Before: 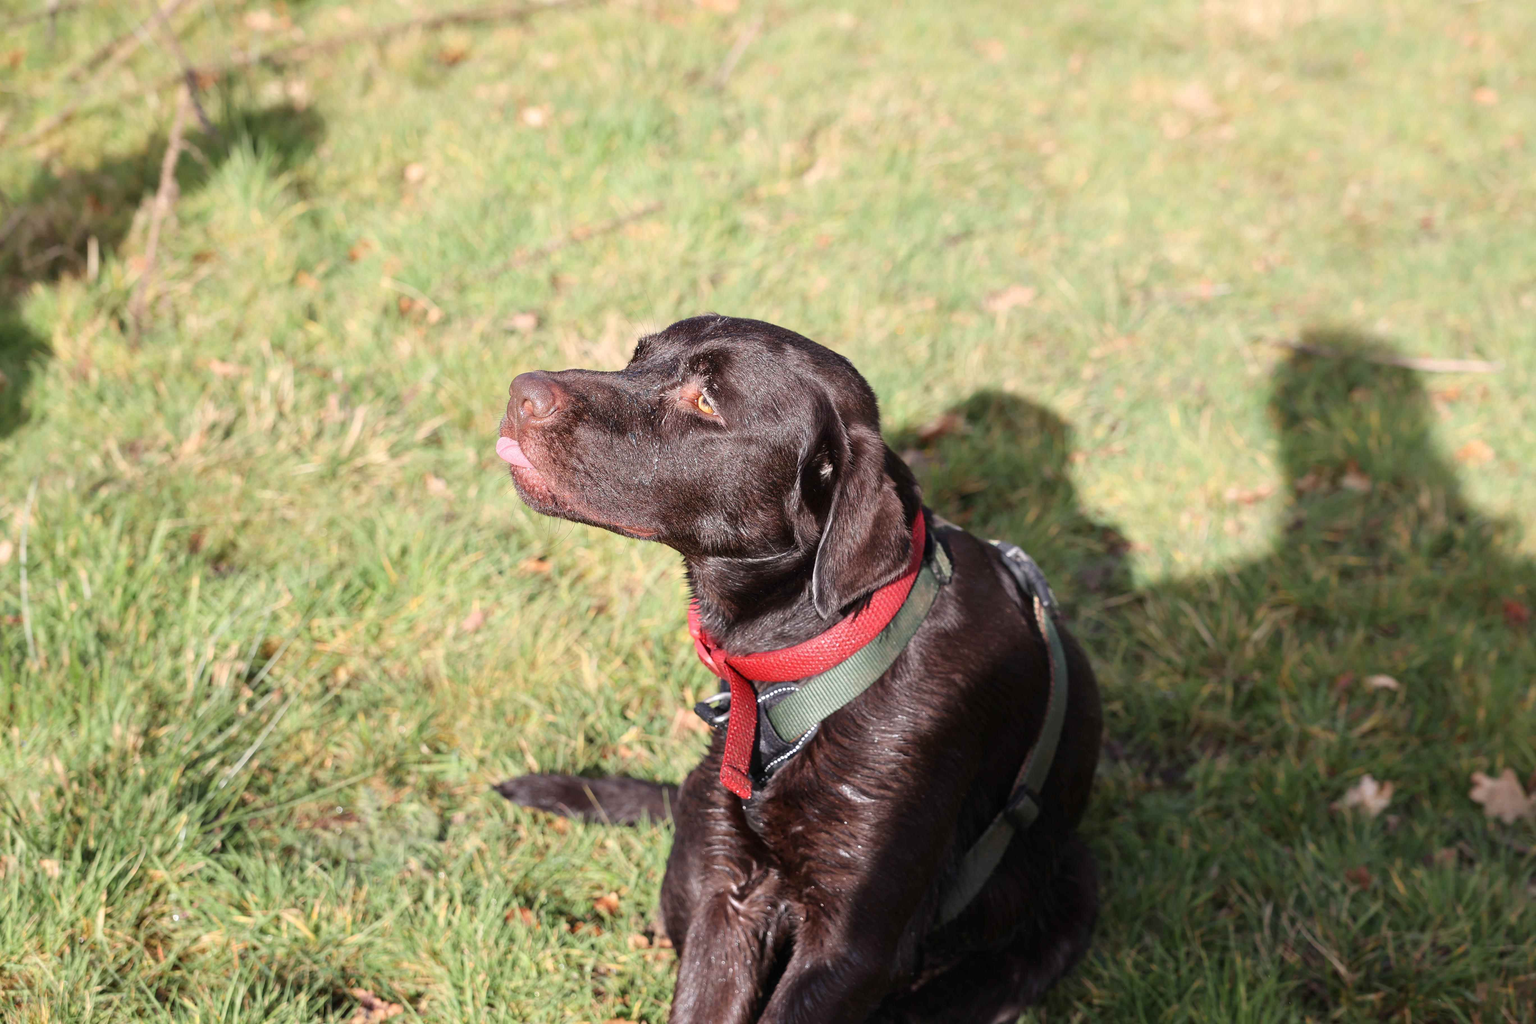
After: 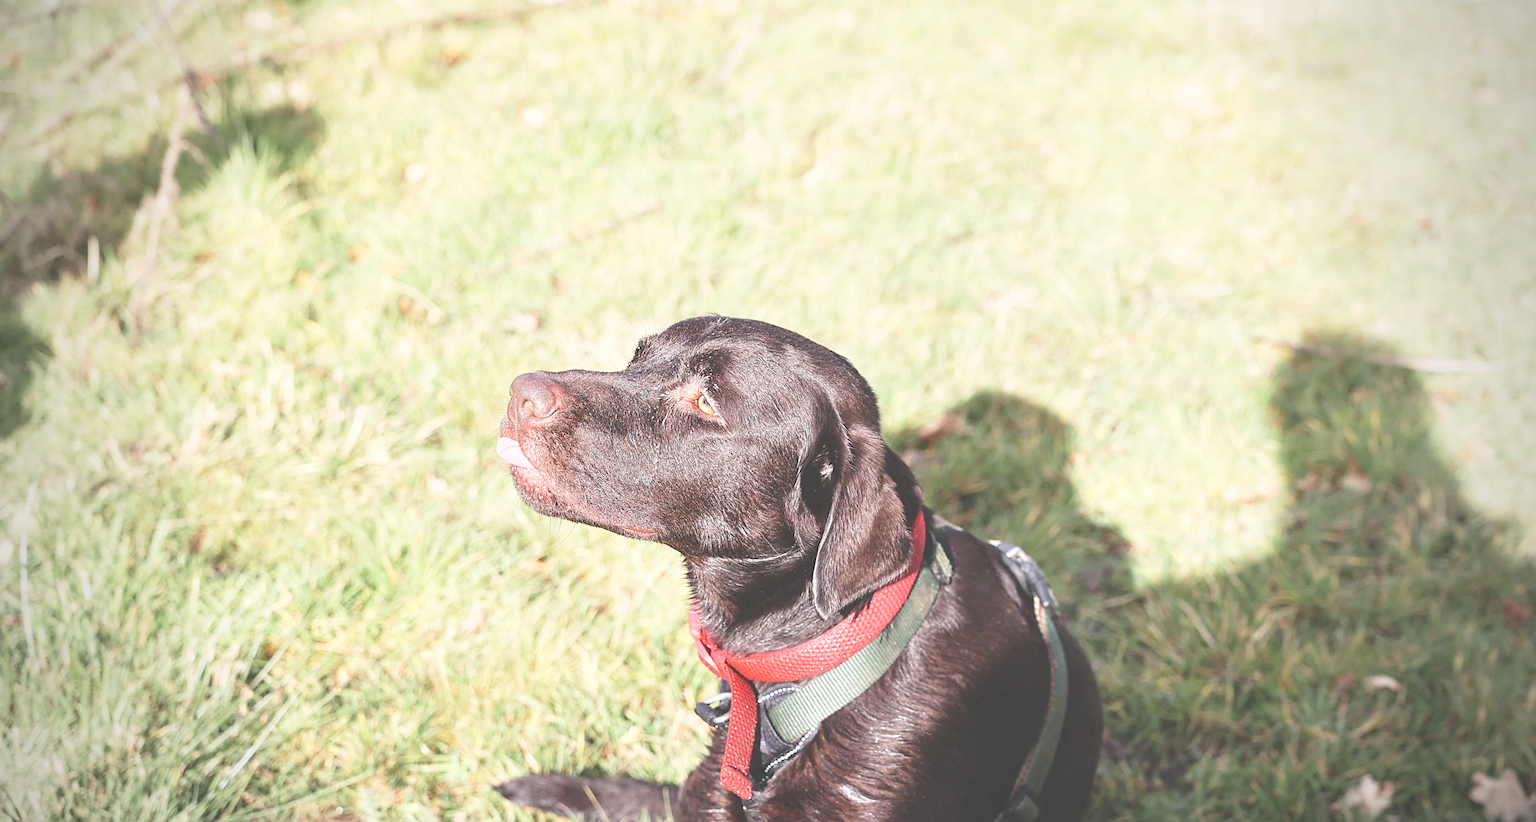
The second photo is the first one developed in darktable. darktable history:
vignetting: fall-off start 71.67%, unbound false
sharpen: radius 3.952
crop: bottom 19.628%
exposure: black level correction -0.042, exposure 0.065 EV, compensate highlight preservation false
base curve: curves: ch0 [(0, 0) (0.028, 0.03) (0.121, 0.232) (0.46, 0.748) (0.859, 0.968) (1, 1)], preserve colors none
local contrast: highlights 103%, shadows 99%, detail 120%, midtone range 0.2
